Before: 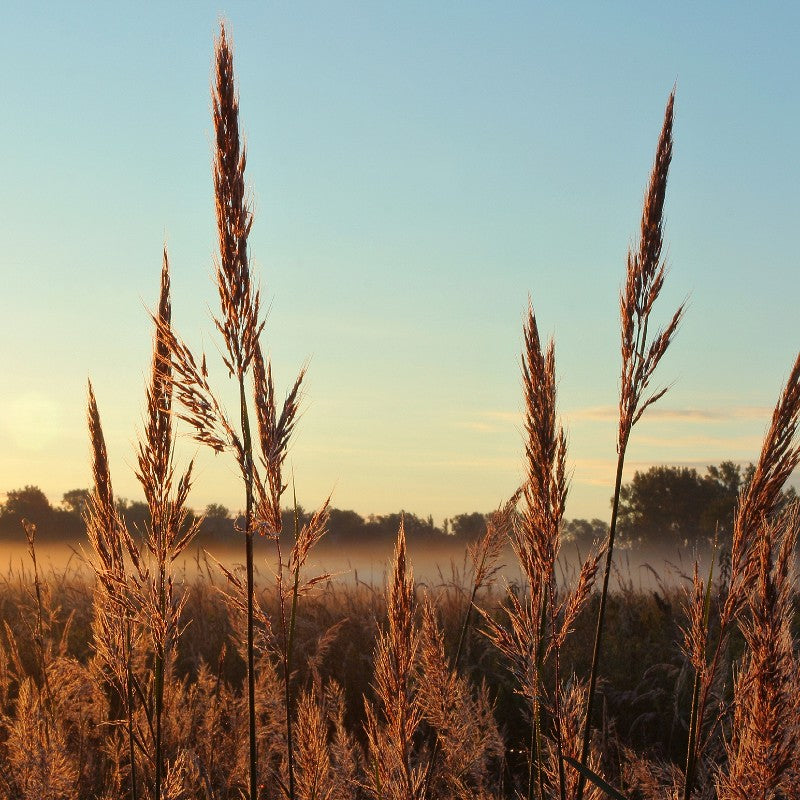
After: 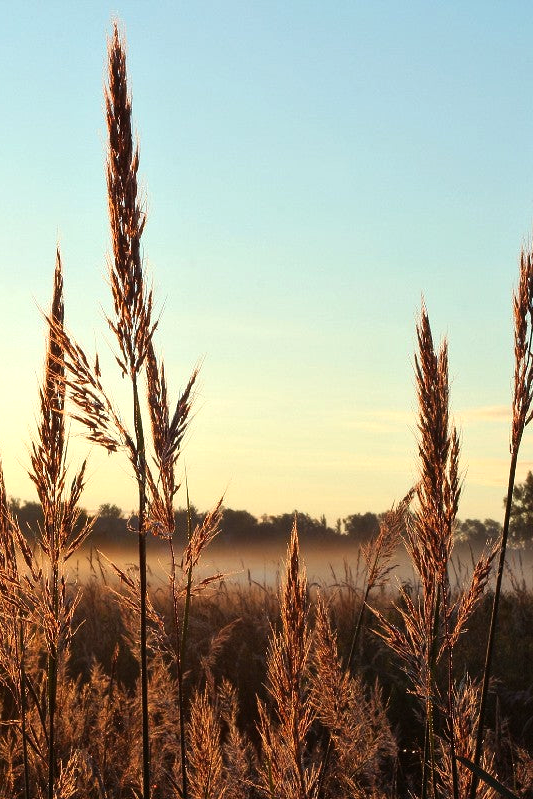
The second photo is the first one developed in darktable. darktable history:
crop and rotate: left 13.537%, right 19.796%
tone equalizer: -8 EV -0.417 EV, -7 EV -0.389 EV, -6 EV -0.333 EV, -5 EV -0.222 EV, -3 EV 0.222 EV, -2 EV 0.333 EV, -1 EV 0.389 EV, +0 EV 0.417 EV, edges refinement/feathering 500, mask exposure compensation -1.57 EV, preserve details no
